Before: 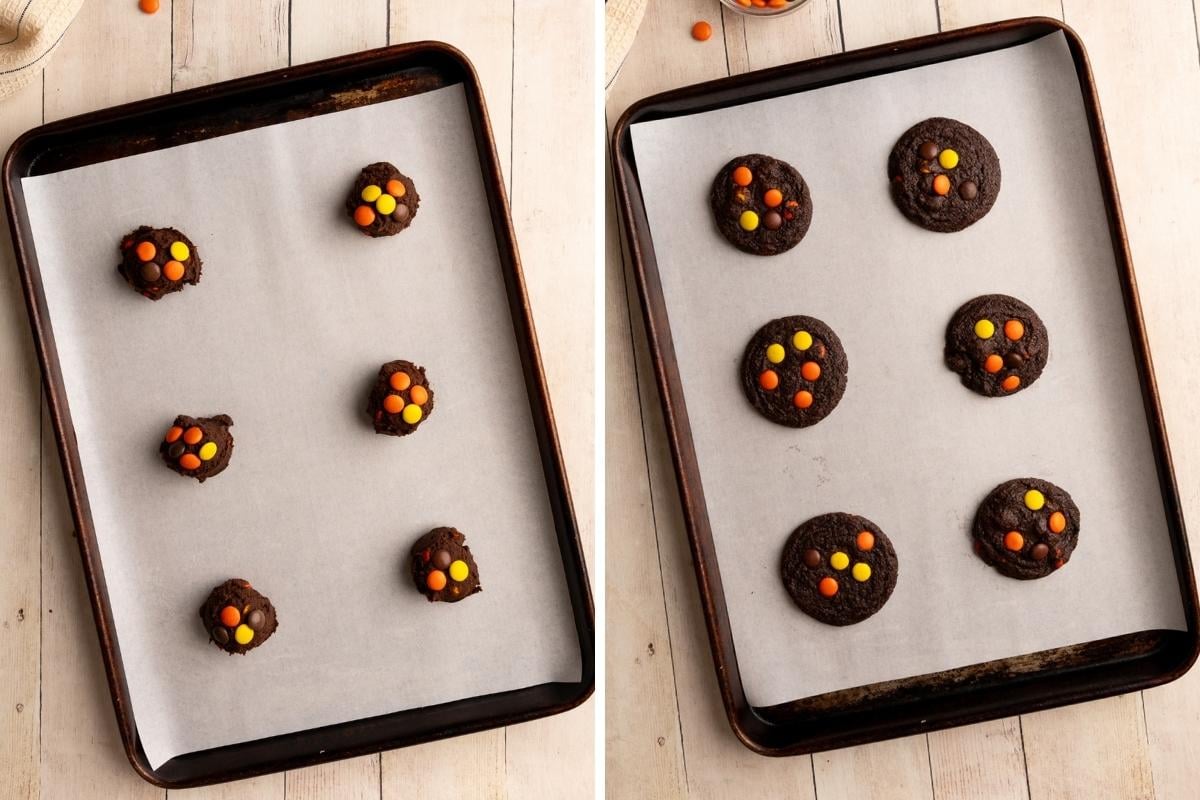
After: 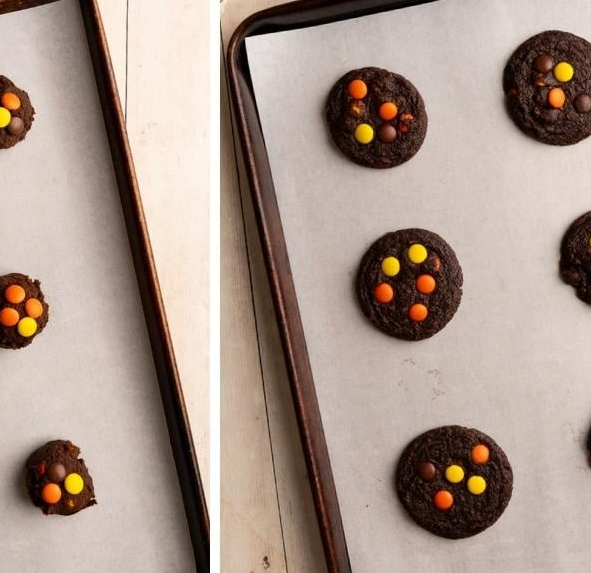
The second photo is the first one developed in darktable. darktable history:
crop: left 32.115%, top 10.929%, right 18.595%, bottom 17.441%
